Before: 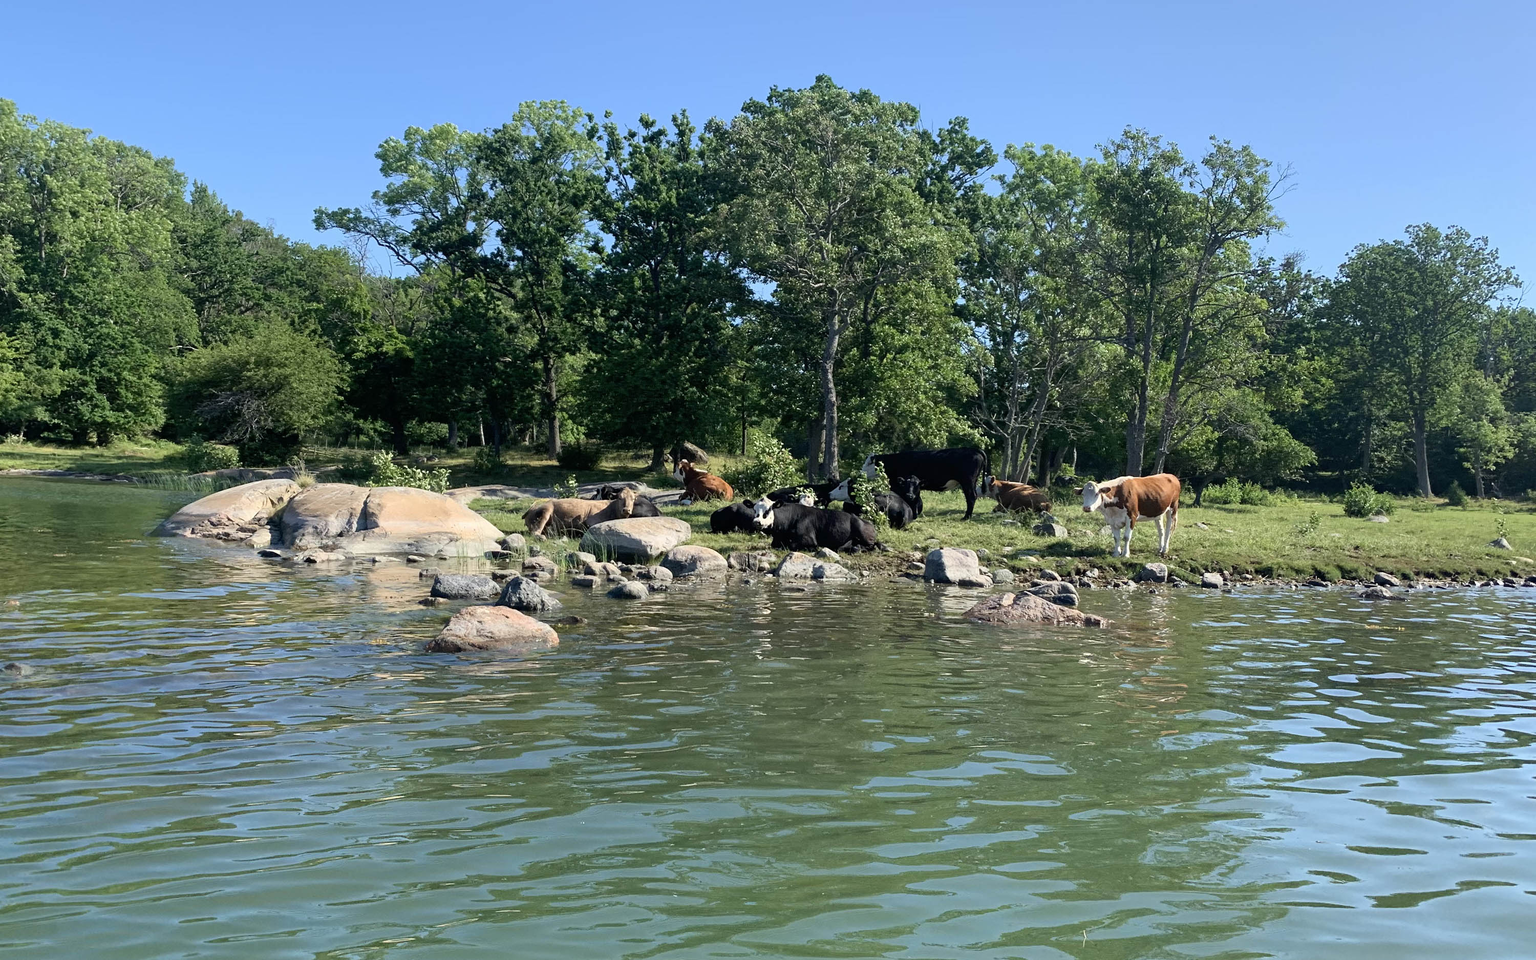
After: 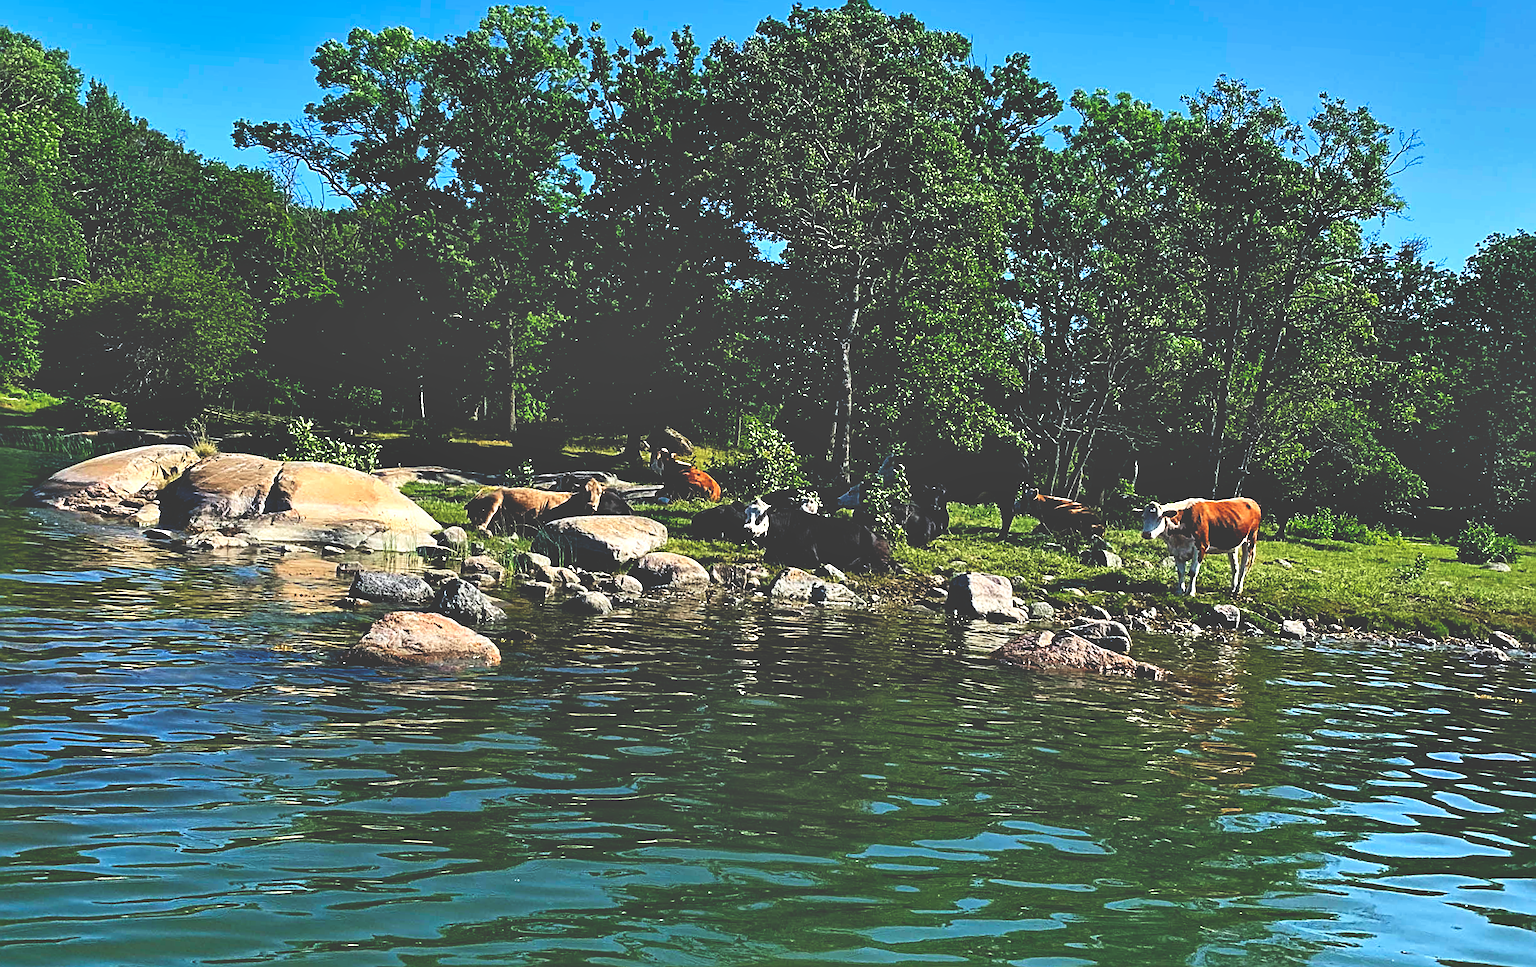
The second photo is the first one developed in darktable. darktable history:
sharpen: radius 2.695, amount 0.655
crop and rotate: angle -3.17°, left 5.307%, top 5.163%, right 4.74%, bottom 4.112%
shadows and highlights: low approximation 0.01, soften with gaussian
base curve: curves: ch0 [(0, 0.036) (0.083, 0.04) (0.804, 1)], preserve colors none
